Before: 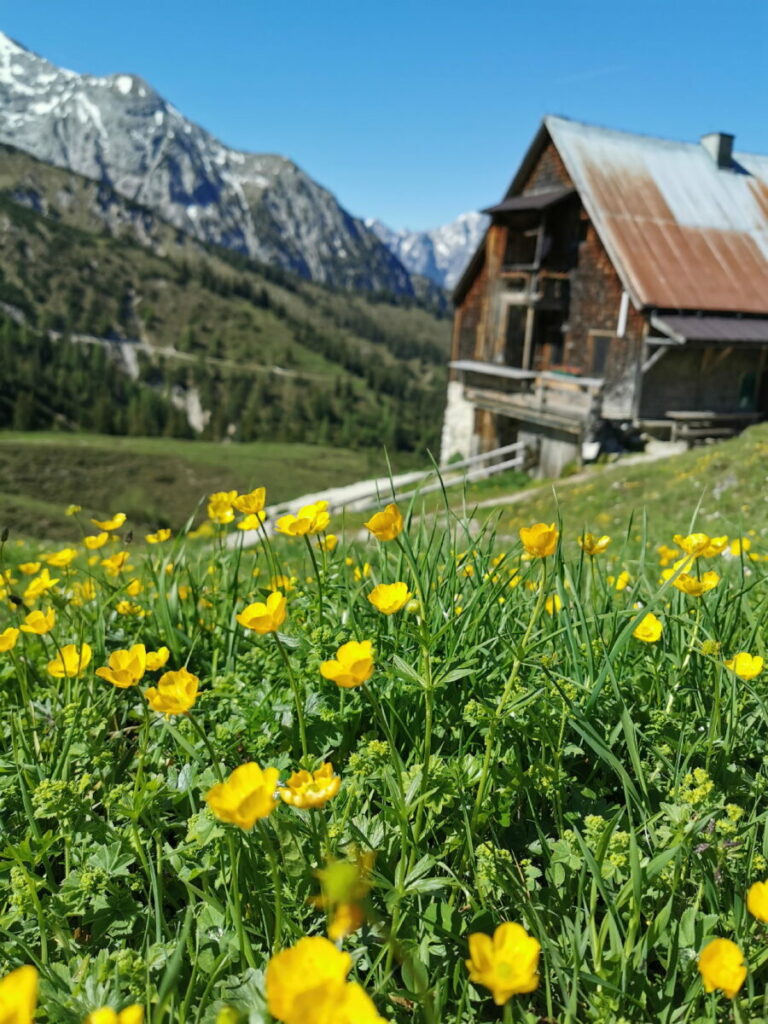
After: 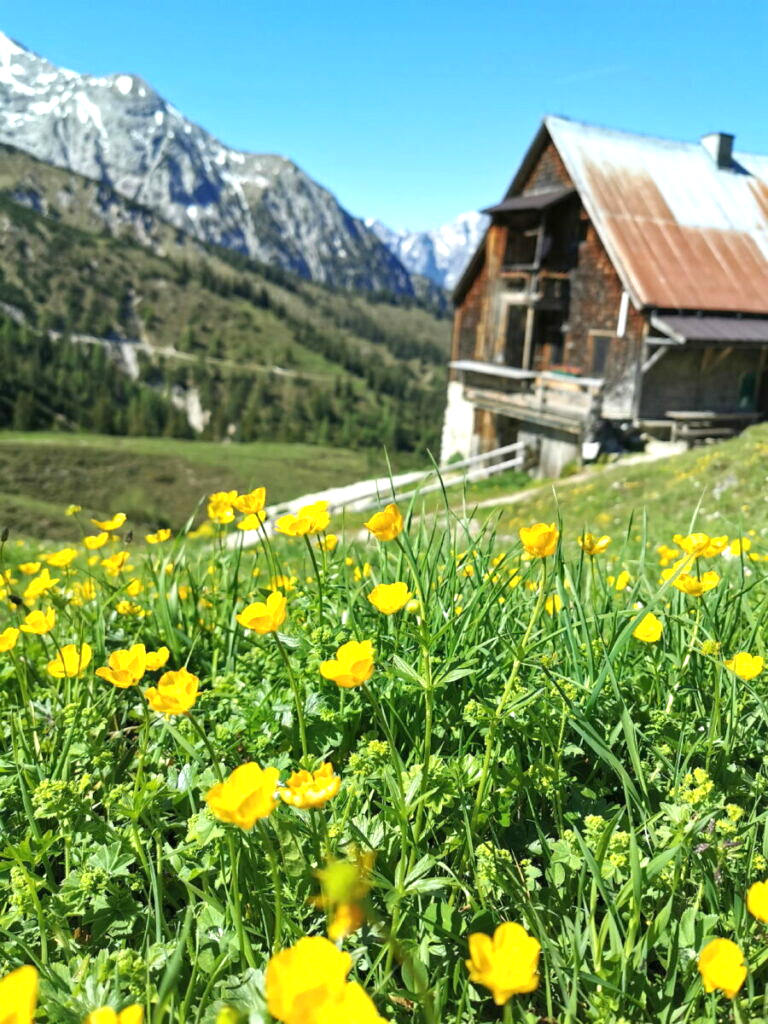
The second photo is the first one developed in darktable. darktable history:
exposure: exposure 0.758 EV, compensate exposure bias true, compensate highlight preservation false
